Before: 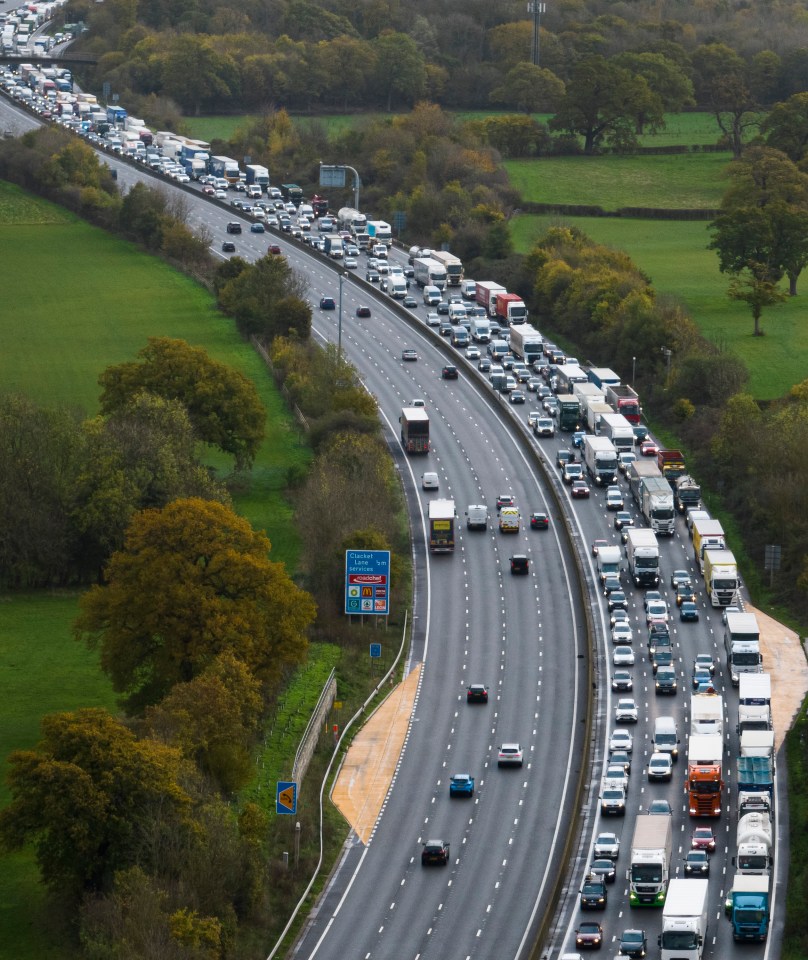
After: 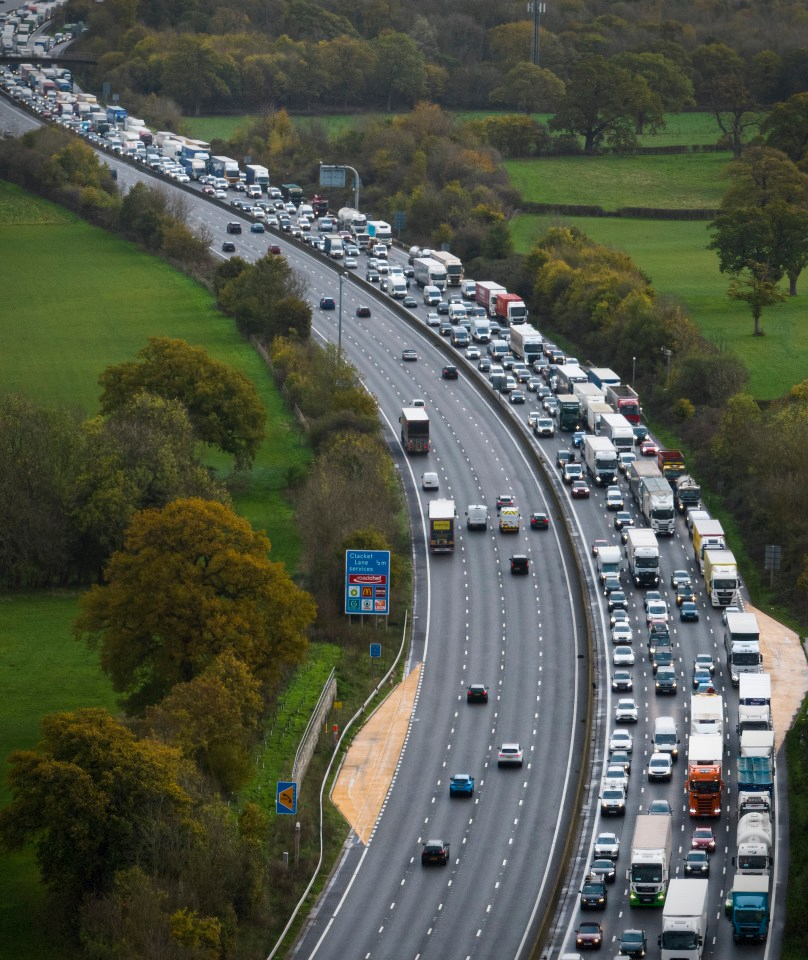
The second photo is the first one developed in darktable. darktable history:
vignetting: saturation 0.05, dithering 8-bit output, unbound false
